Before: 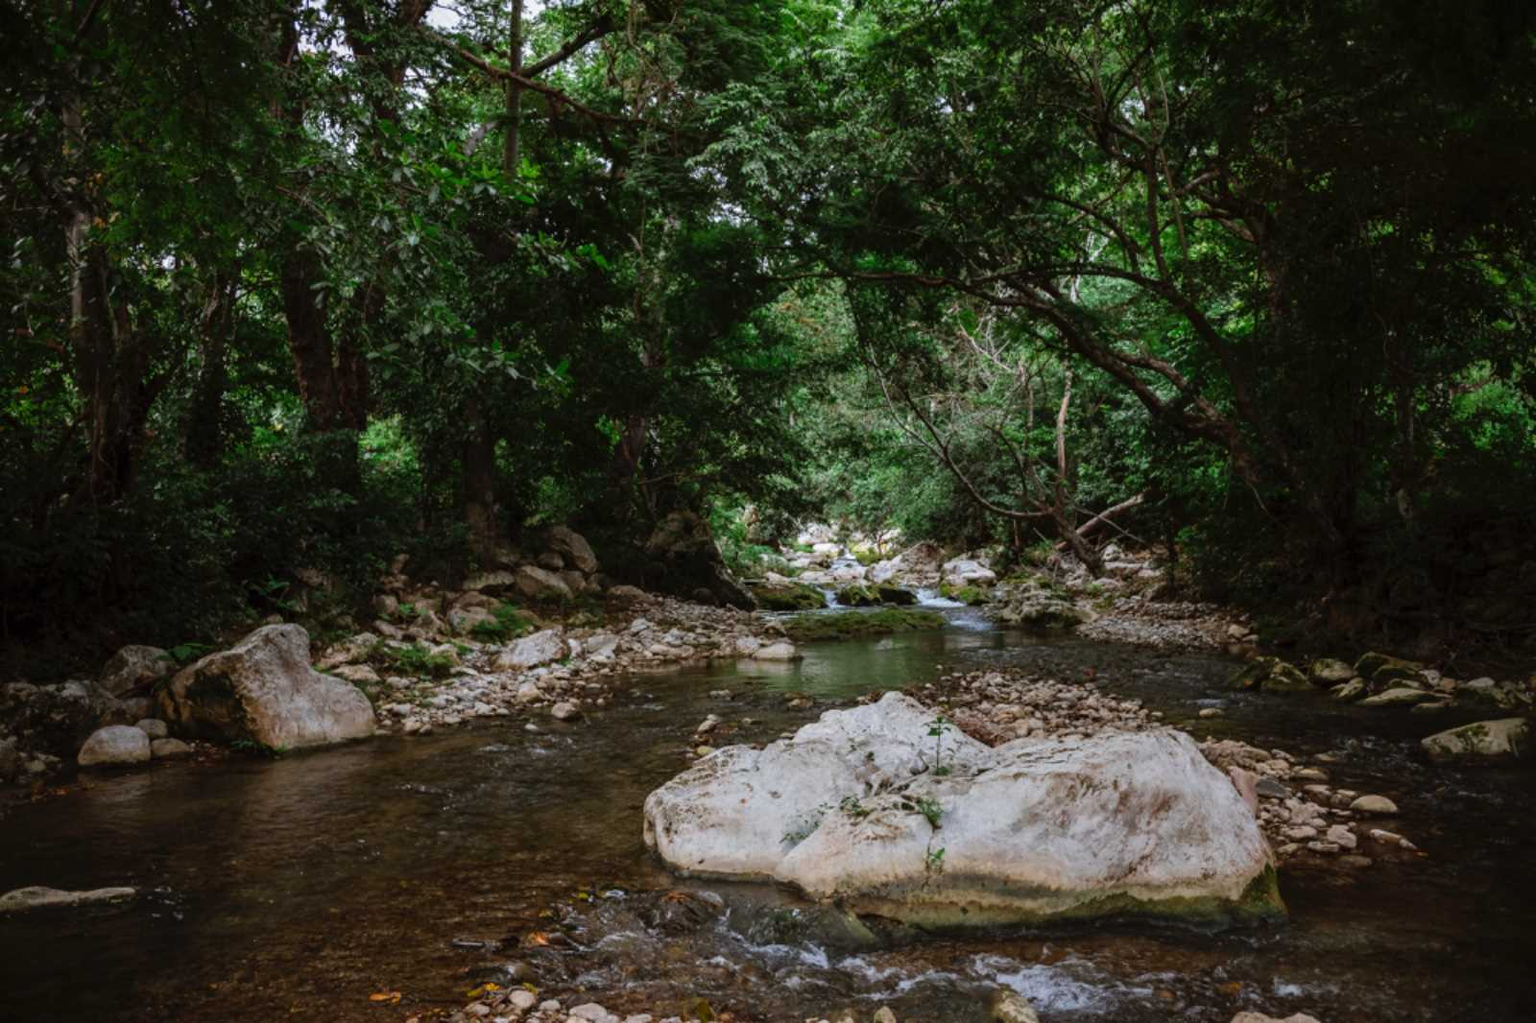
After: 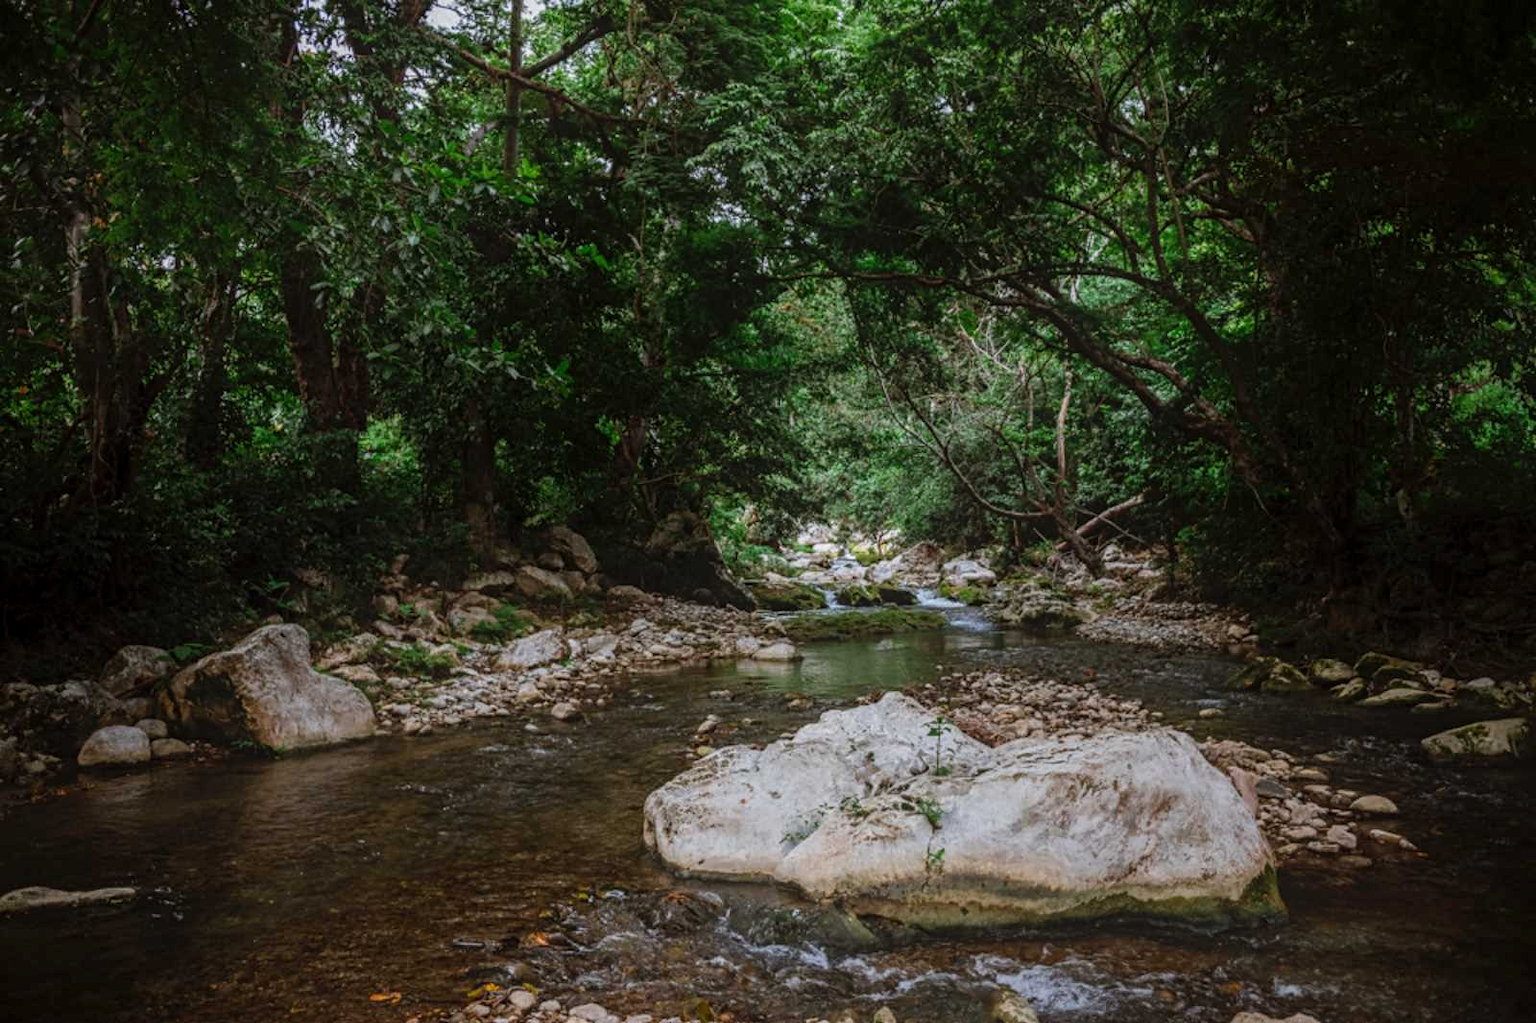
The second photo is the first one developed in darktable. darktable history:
local contrast: highlights 57%, shadows 52%, detail 130%, midtone range 0.452
contrast equalizer: y [[0.439, 0.44, 0.442, 0.457, 0.493, 0.498], [0.5 ×6], [0.5 ×6], [0 ×6], [0 ×6]]
